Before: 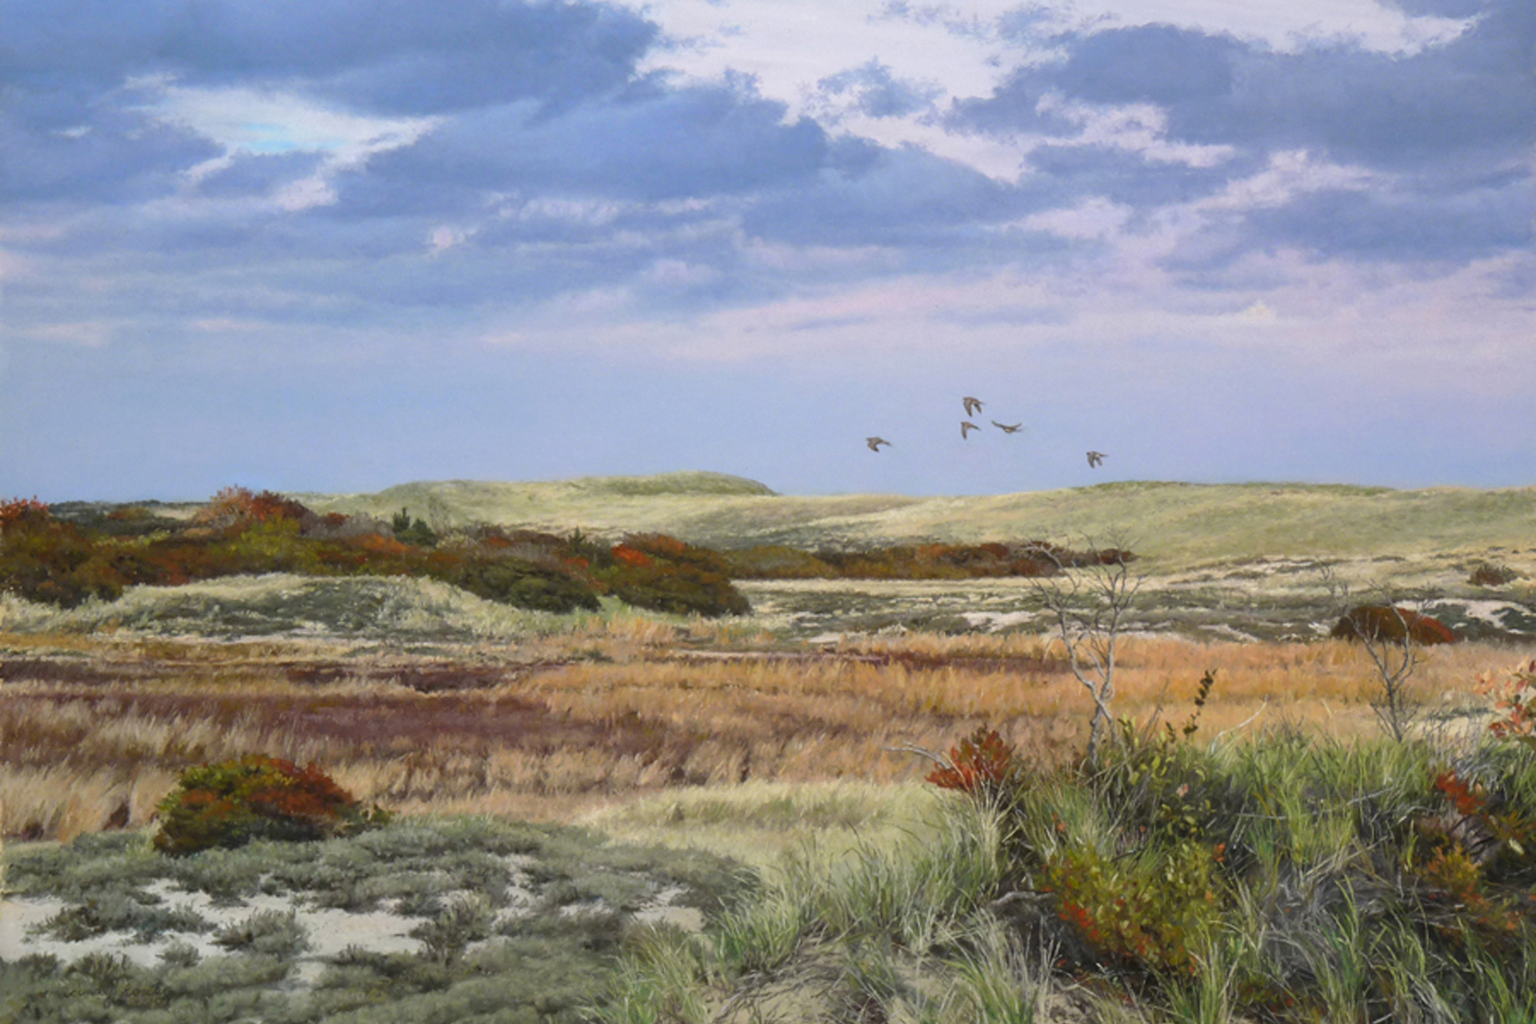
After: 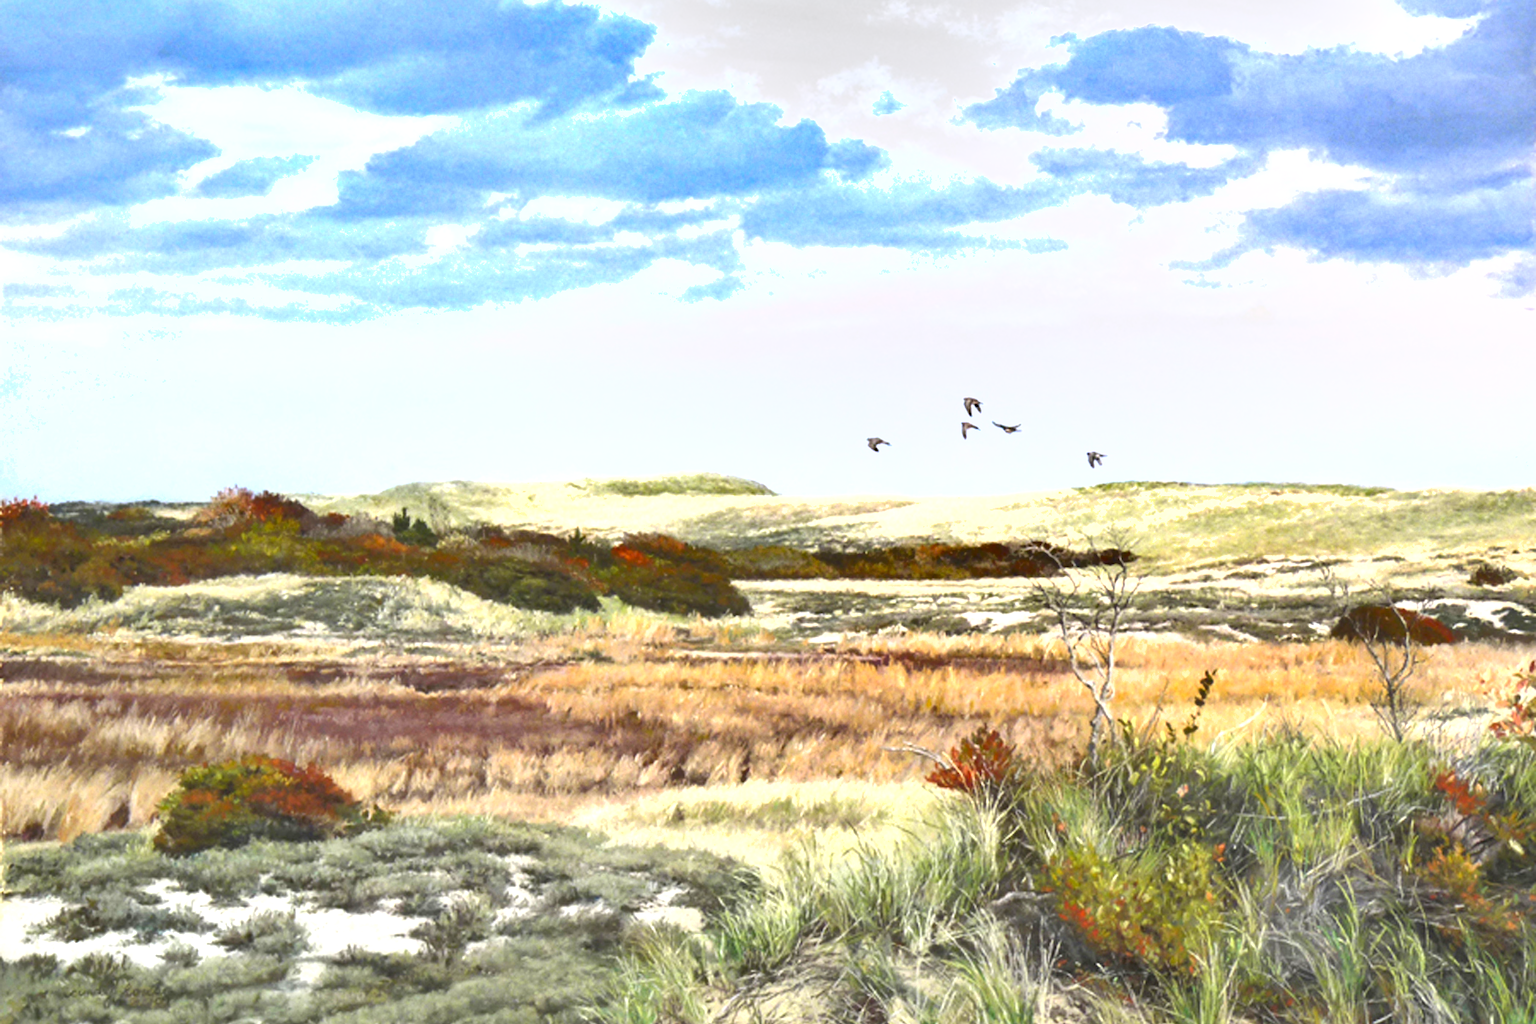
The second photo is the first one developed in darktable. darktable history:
exposure: black level correction 0, exposure 1.4 EV, compensate highlight preservation false
shadows and highlights: shadows 53, soften with gaussian
rotate and perspective: crop left 0, crop top 0
